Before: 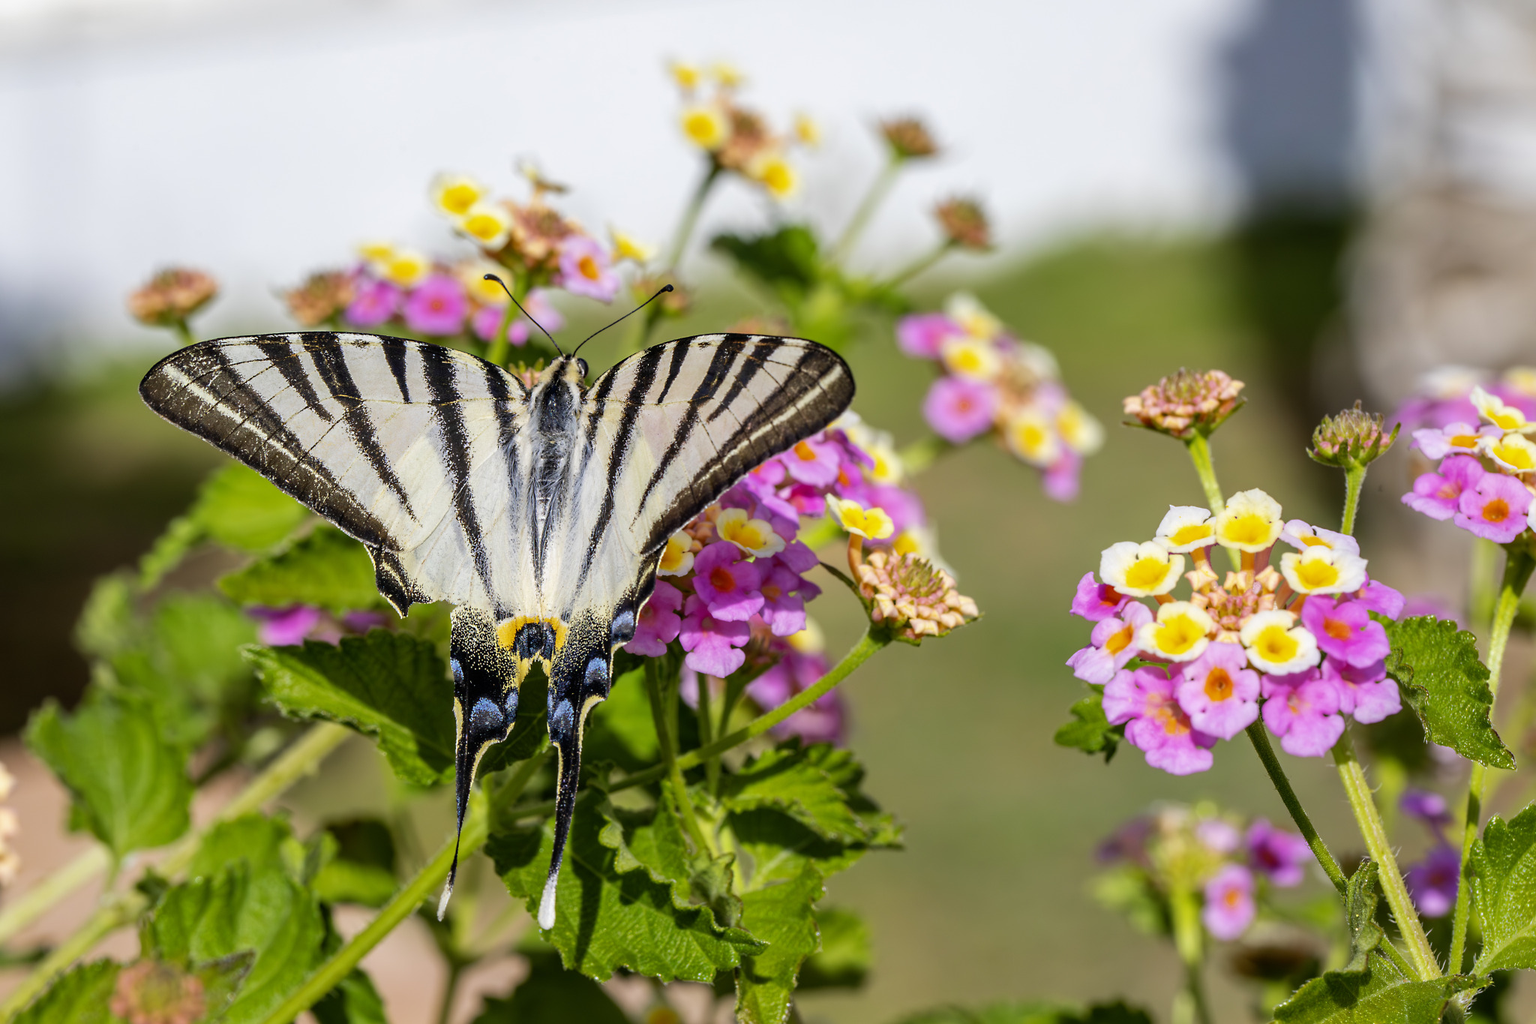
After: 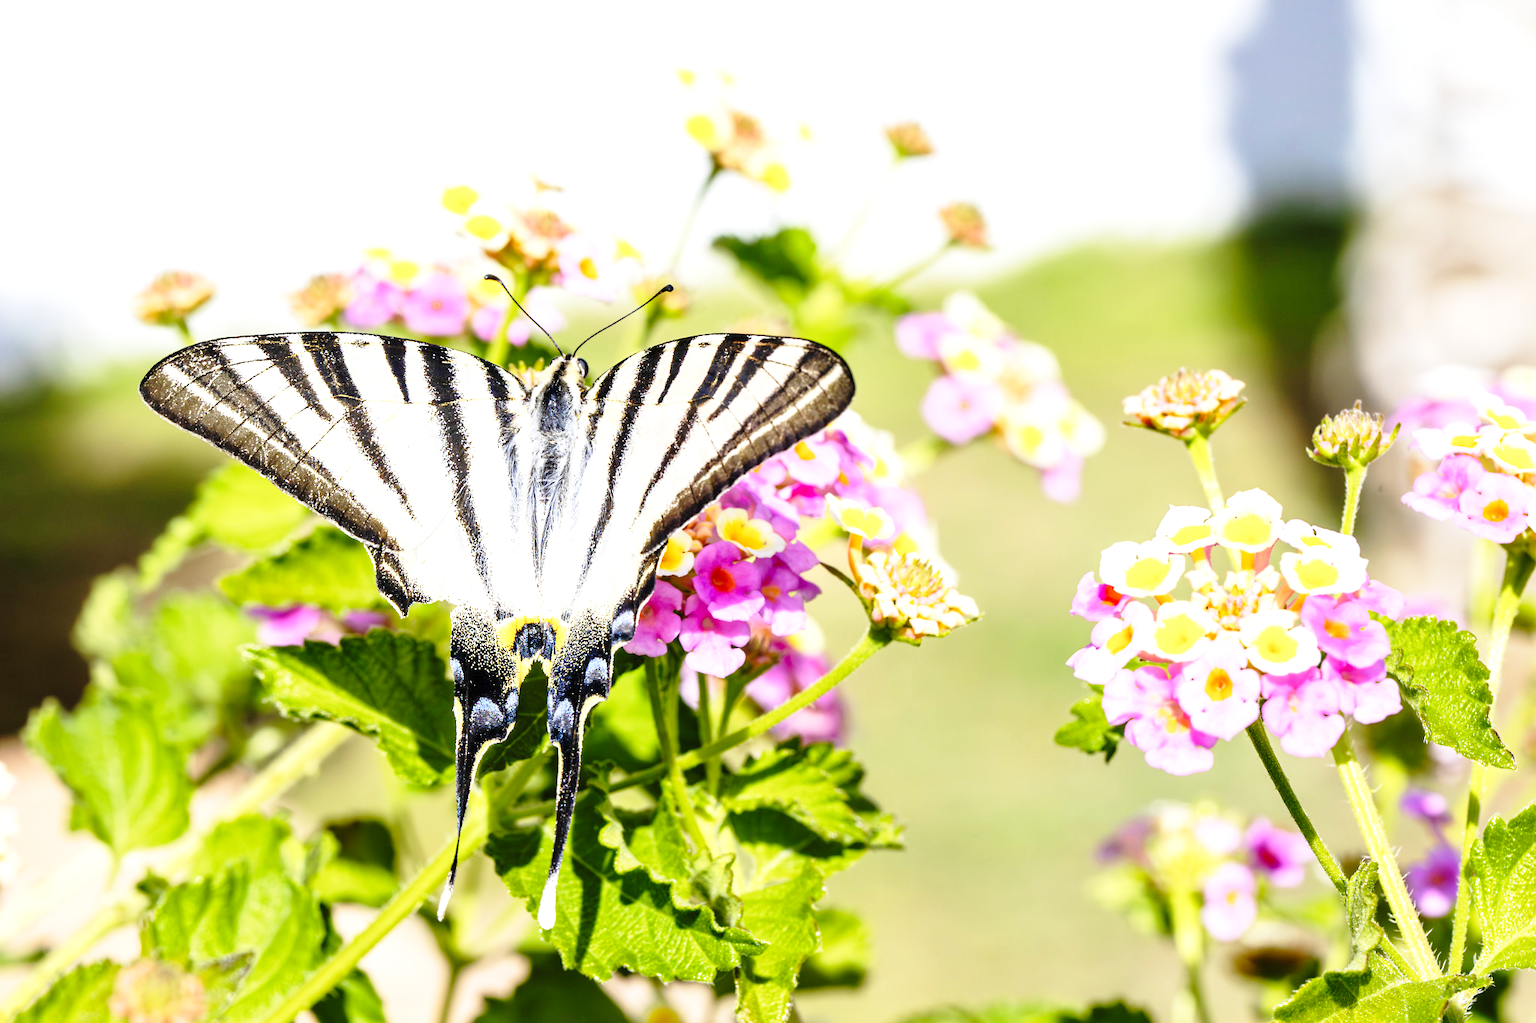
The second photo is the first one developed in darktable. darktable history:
exposure: exposure 1 EV, compensate highlight preservation false
base curve: curves: ch0 [(0, 0) (0.028, 0.03) (0.121, 0.232) (0.46, 0.748) (0.859, 0.968) (1, 1)], preserve colors none
